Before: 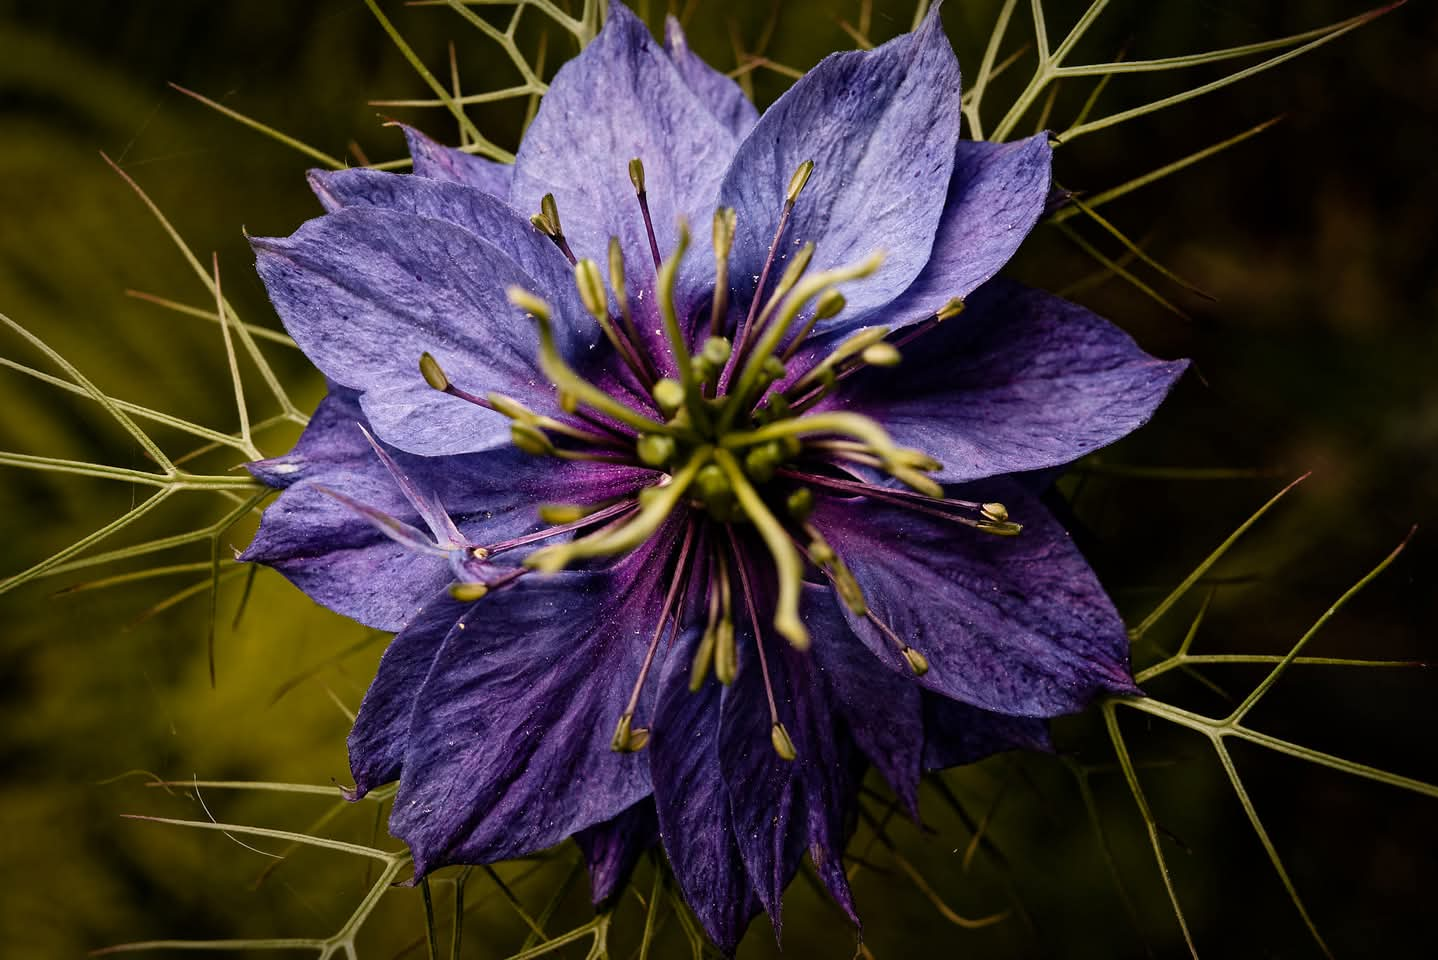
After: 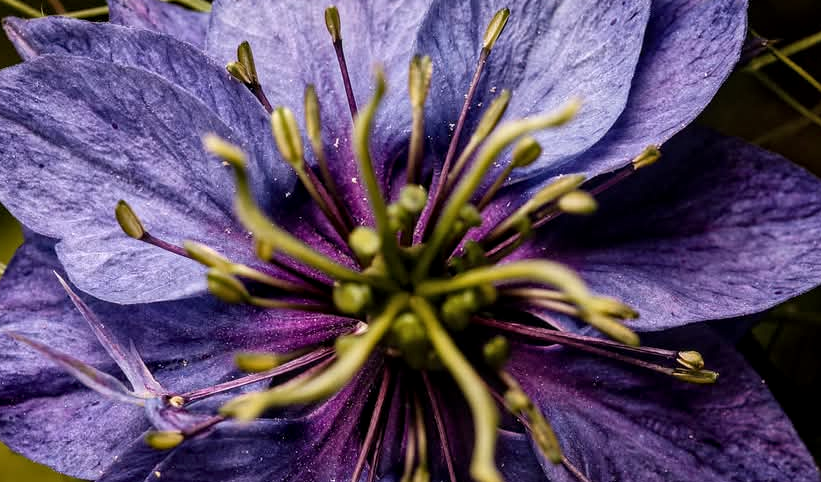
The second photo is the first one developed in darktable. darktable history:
crop: left 21.169%, top 15.935%, right 21.674%, bottom 33.799%
local contrast: on, module defaults
